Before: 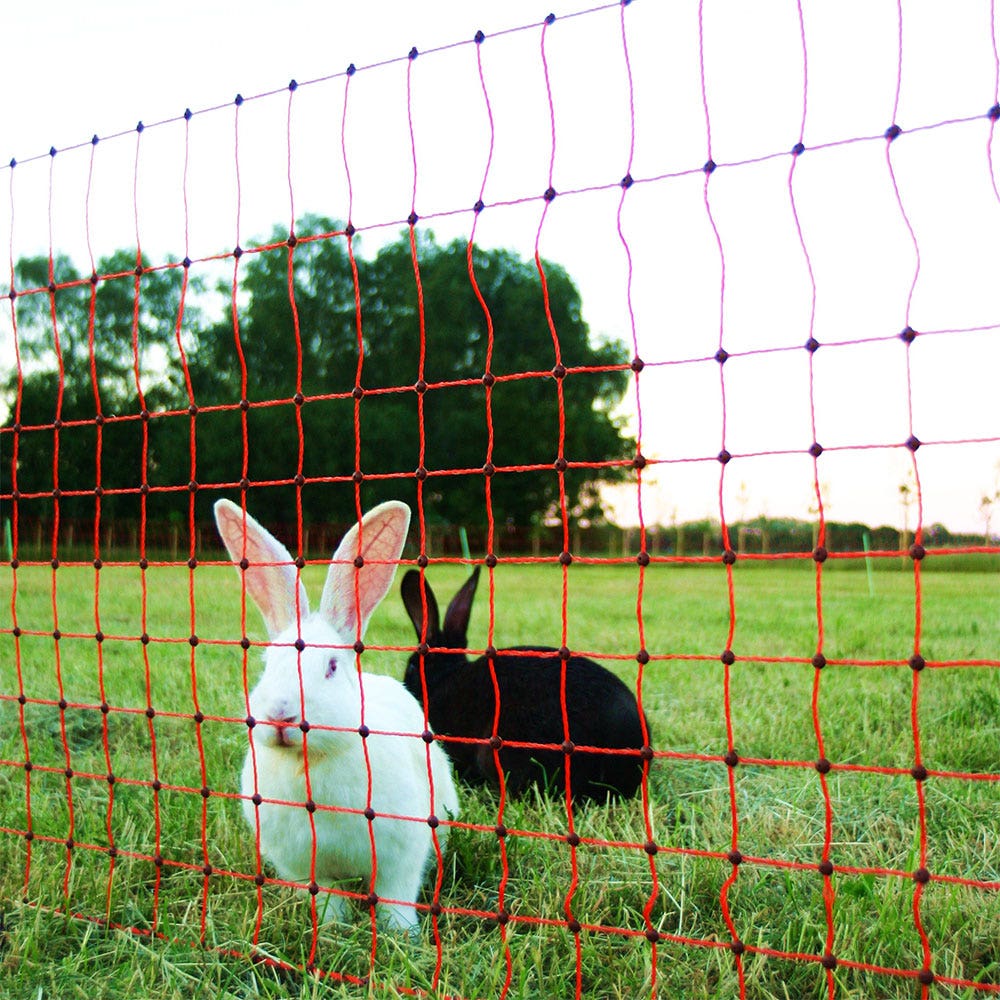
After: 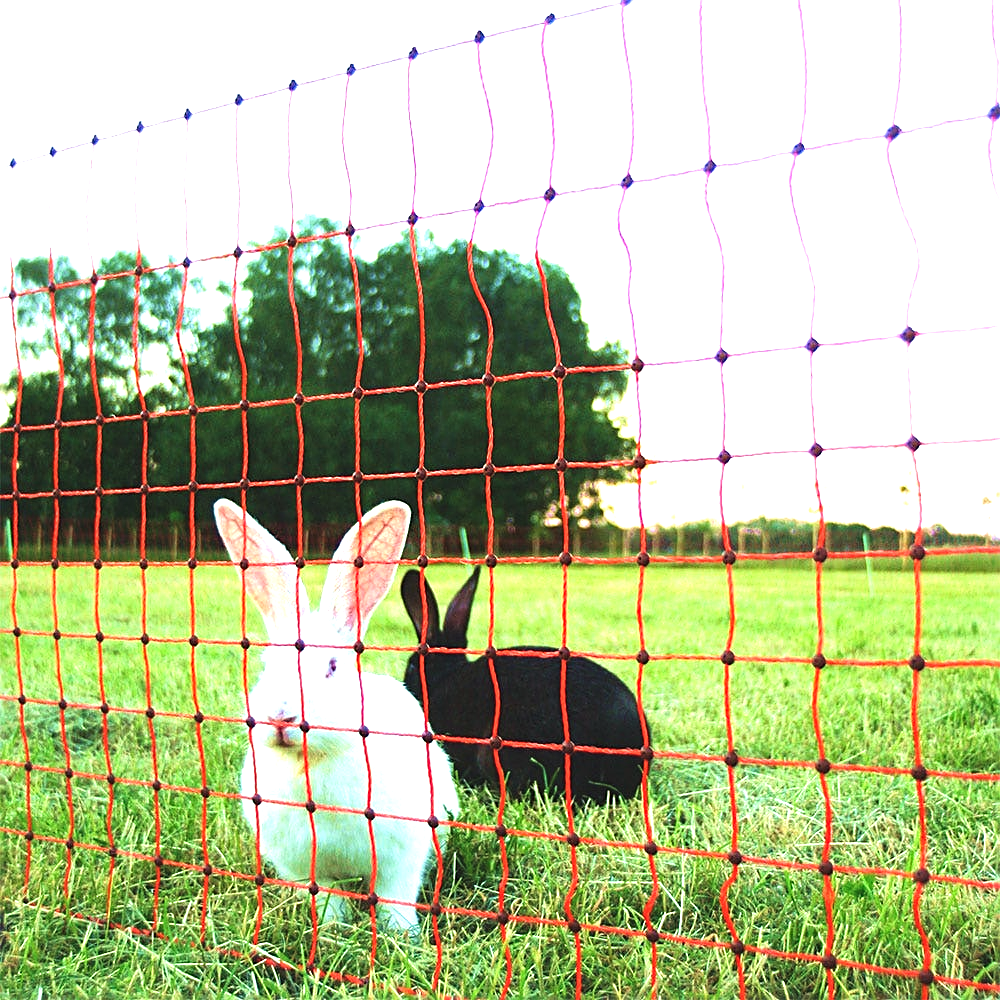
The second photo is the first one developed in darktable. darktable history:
exposure: black level correction -0.005, exposure 1.001 EV, compensate highlight preservation false
sharpen: on, module defaults
